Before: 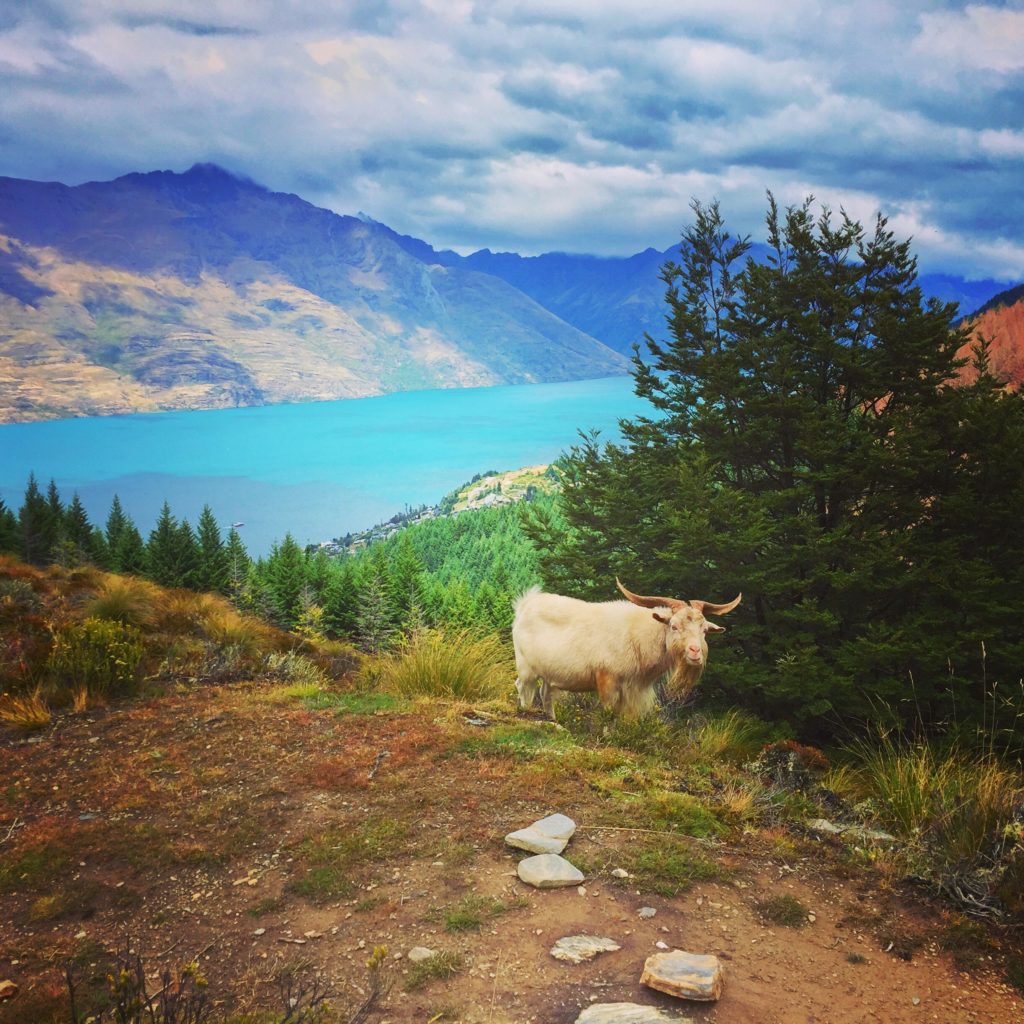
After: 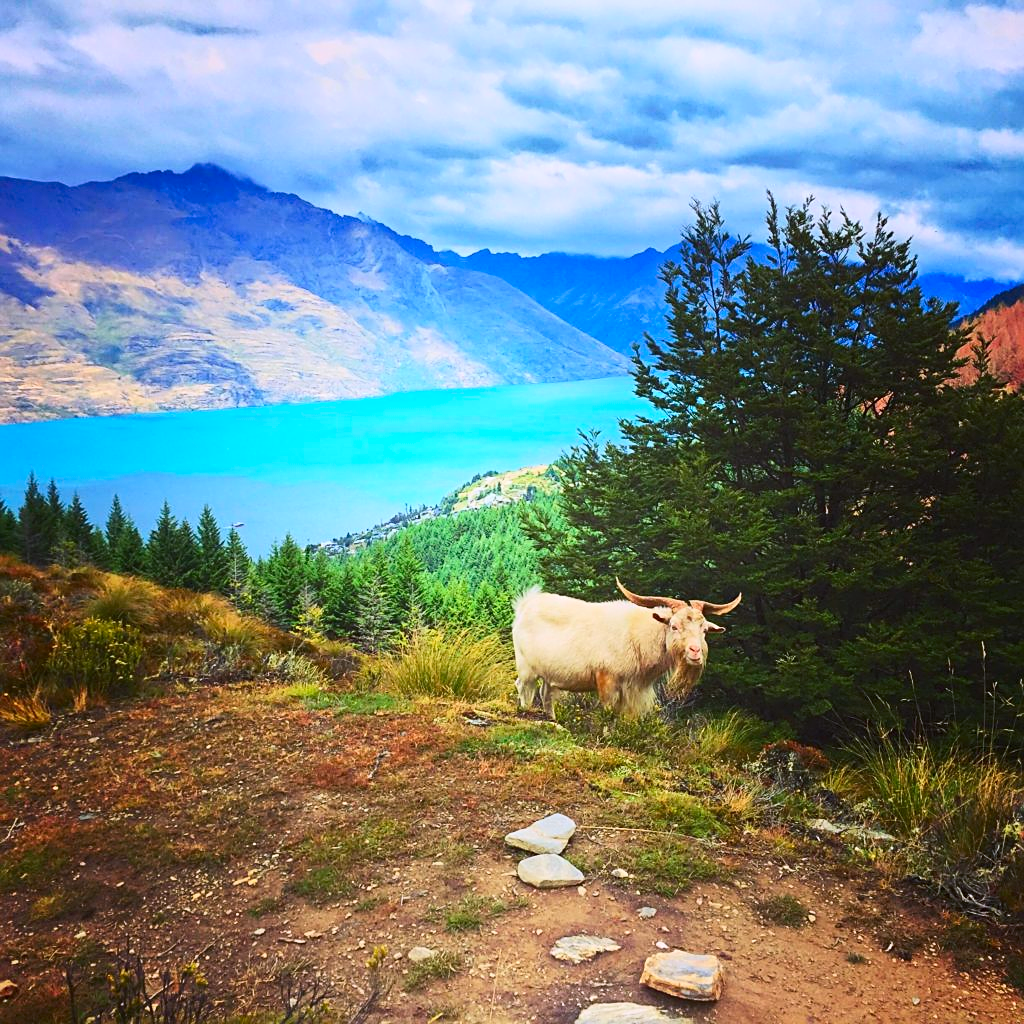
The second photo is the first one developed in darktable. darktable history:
contrast brightness saturation: contrast 0.23, brightness 0.1, saturation 0.29
color calibration: illuminant as shot in camera, x 0.358, y 0.373, temperature 4628.91 K
sharpen: on, module defaults
